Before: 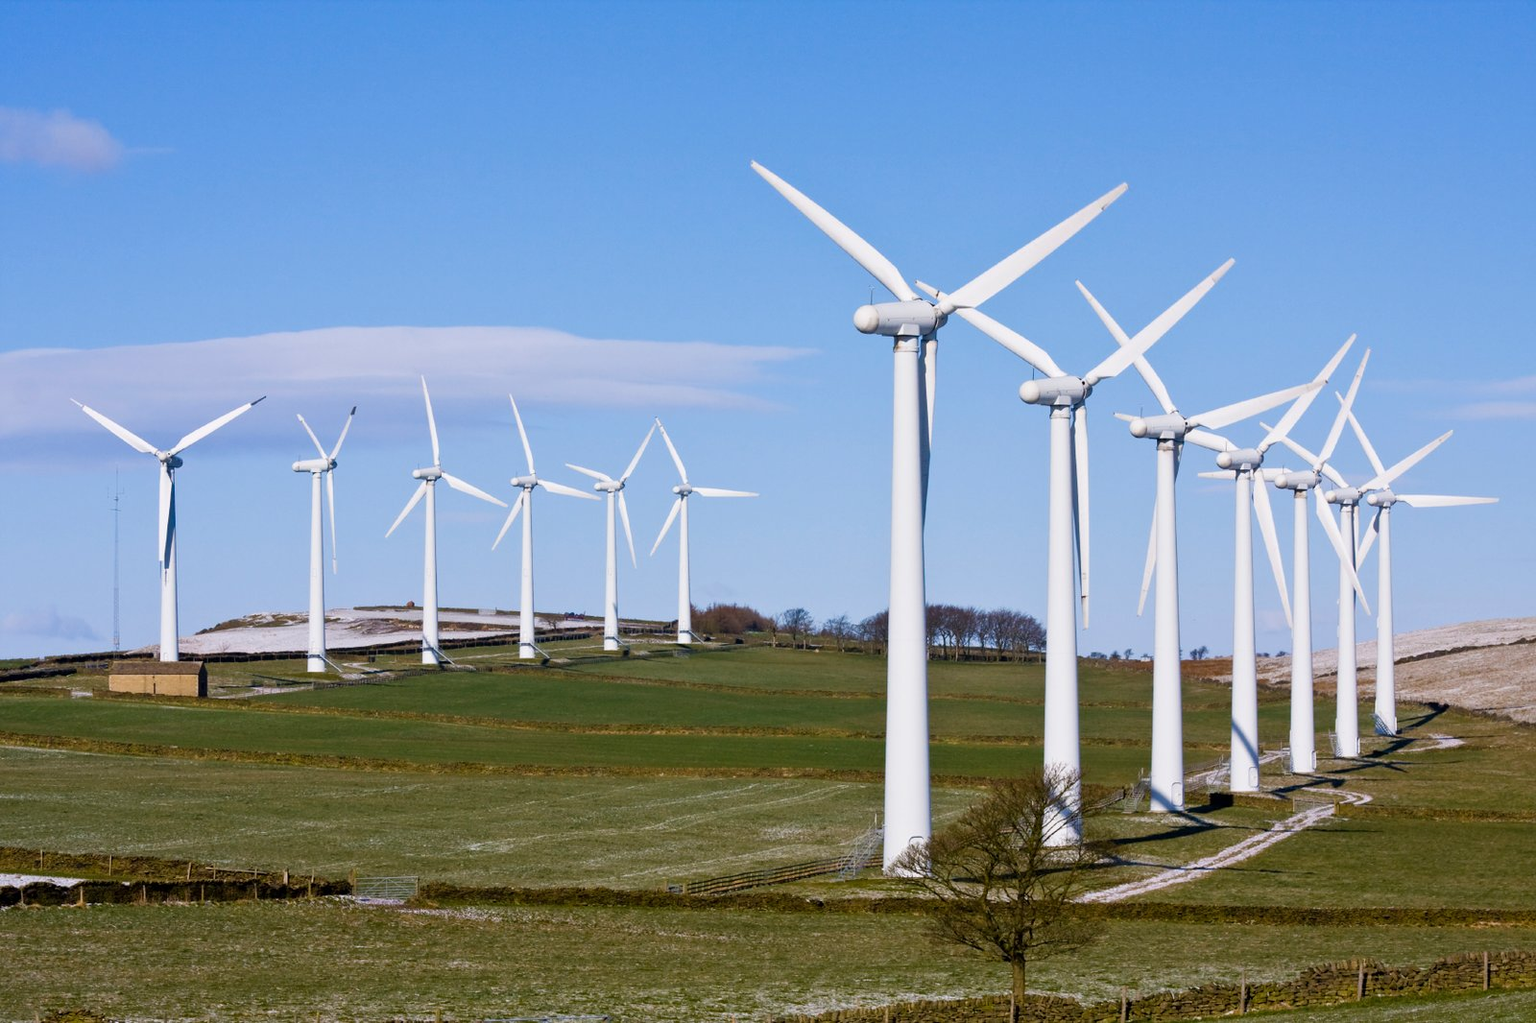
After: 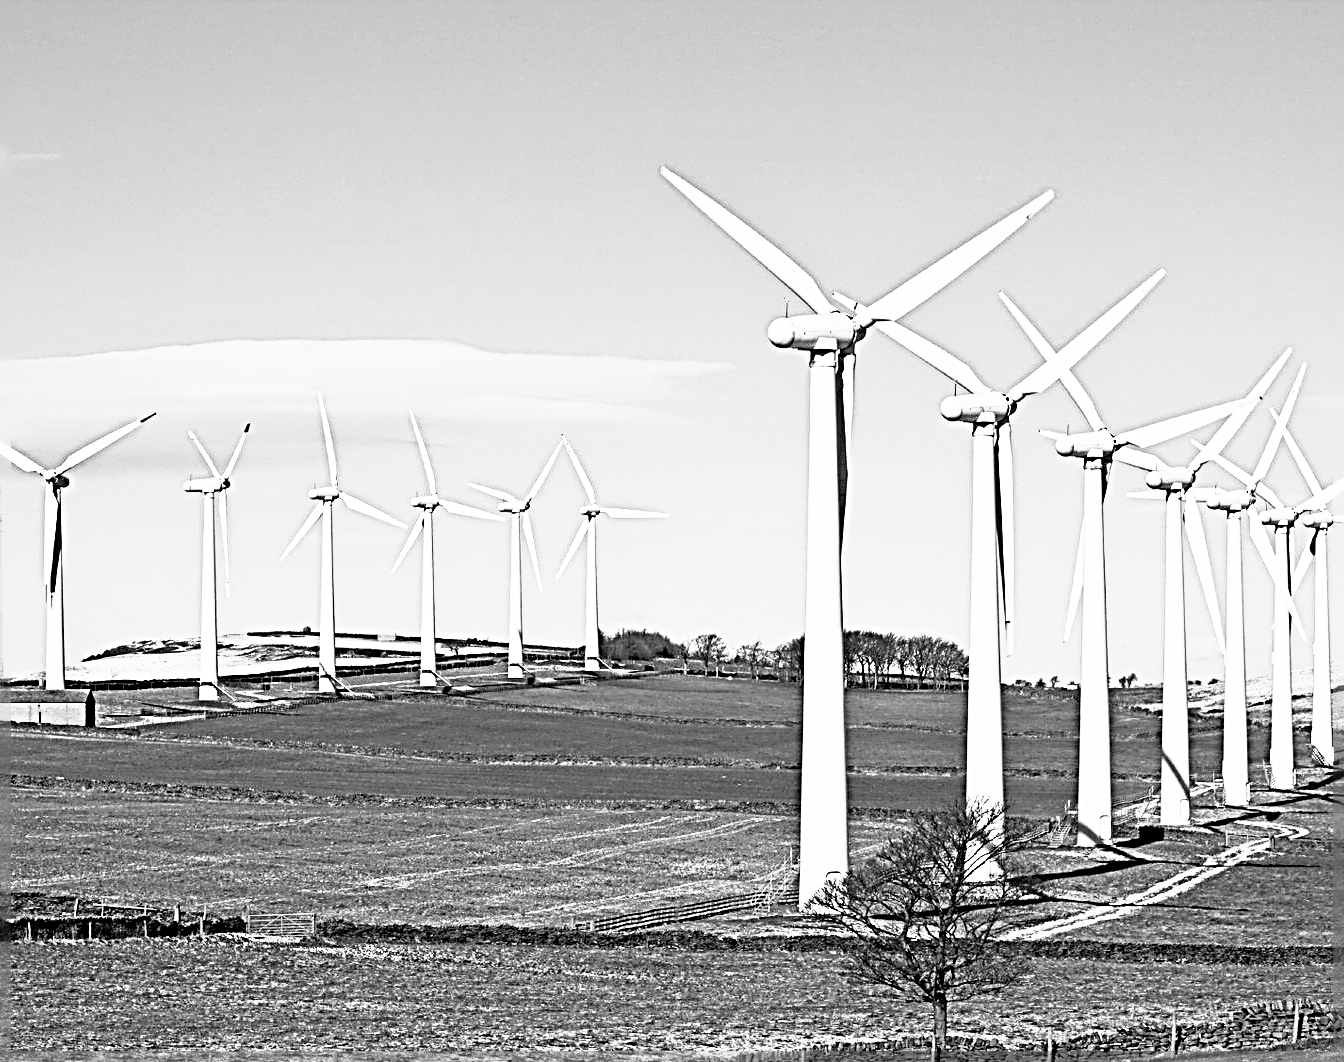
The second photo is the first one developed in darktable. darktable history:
crop: left 7.598%, right 7.873%
base curve: curves: ch0 [(0, 0) (0.495, 0.917) (1, 1)], preserve colors none
sharpen: radius 4.001, amount 2
monochrome: on, module defaults
